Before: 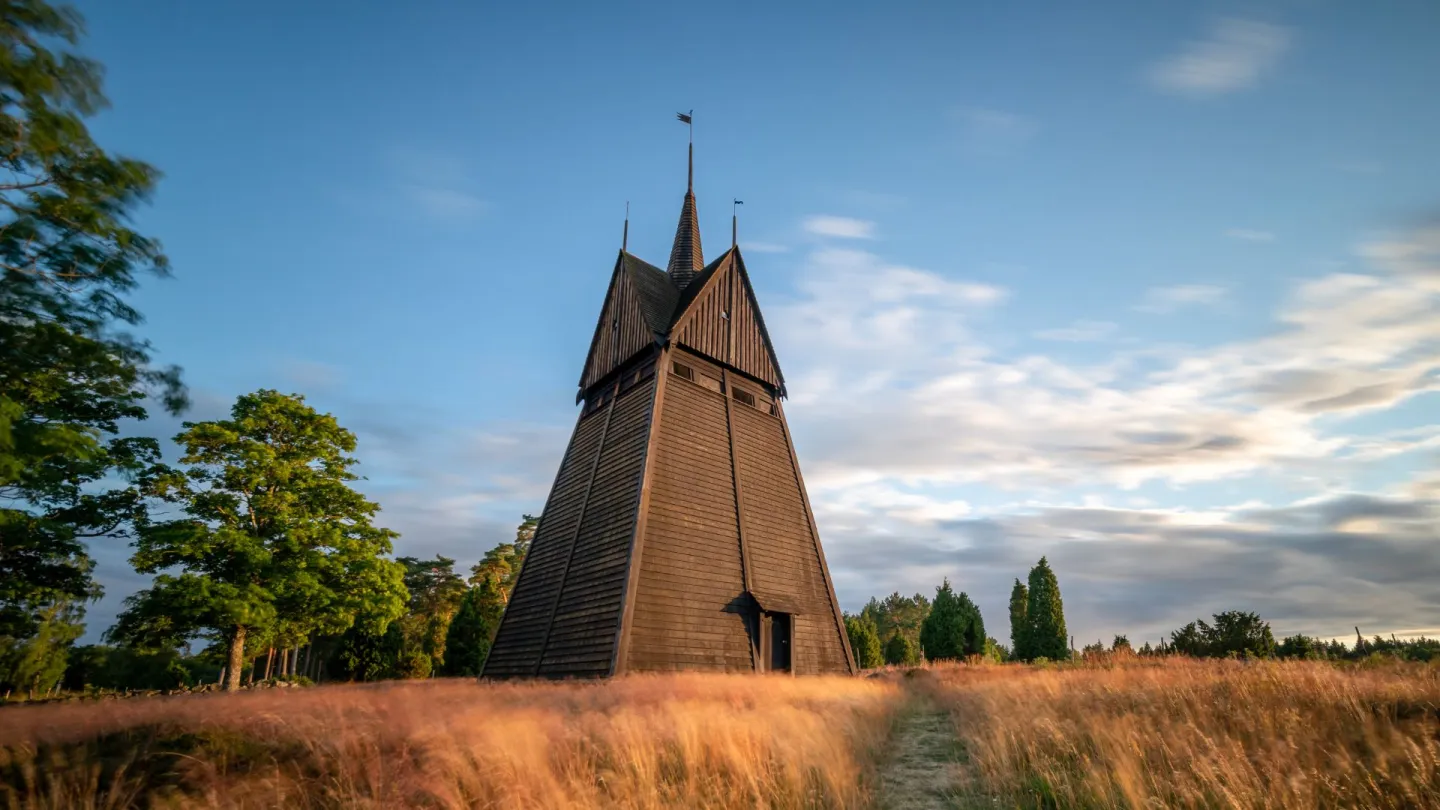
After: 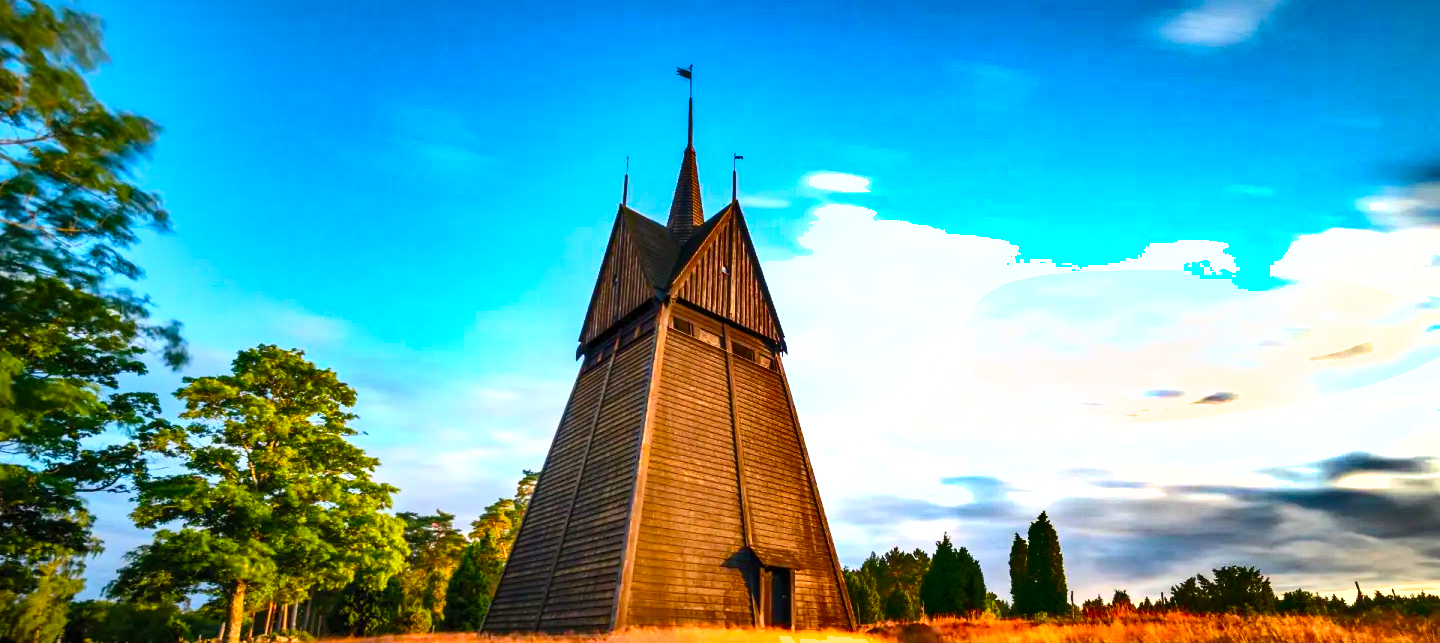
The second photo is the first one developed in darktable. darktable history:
contrast brightness saturation: contrast 0.202, brightness 0.169, saturation 0.228
shadows and highlights: shadows 20.89, highlights -80.73, soften with gaussian
base curve: curves: ch0 [(0, 0) (0.989, 0.992)], preserve colors none
color balance rgb: shadows lift › chroma 1.012%, shadows lift › hue 28.13°, shadows fall-off 100.763%, linear chroma grading › global chroma 5.57%, perceptual saturation grading › global saturation 20%, perceptual saturation grading › highlights -25.659%, perceptual saturation grading › shadows 26.069%, perceptual brilliance grading › global brilliance 9.361%, mask middle-gray fulcrum 22.073%, global vibrance 20%
crop and rotate: top 5.67%, bottom 14.922%
exposure: exposure 0.61 EV, compensate exposure bias true, compensate highlight preservation false
